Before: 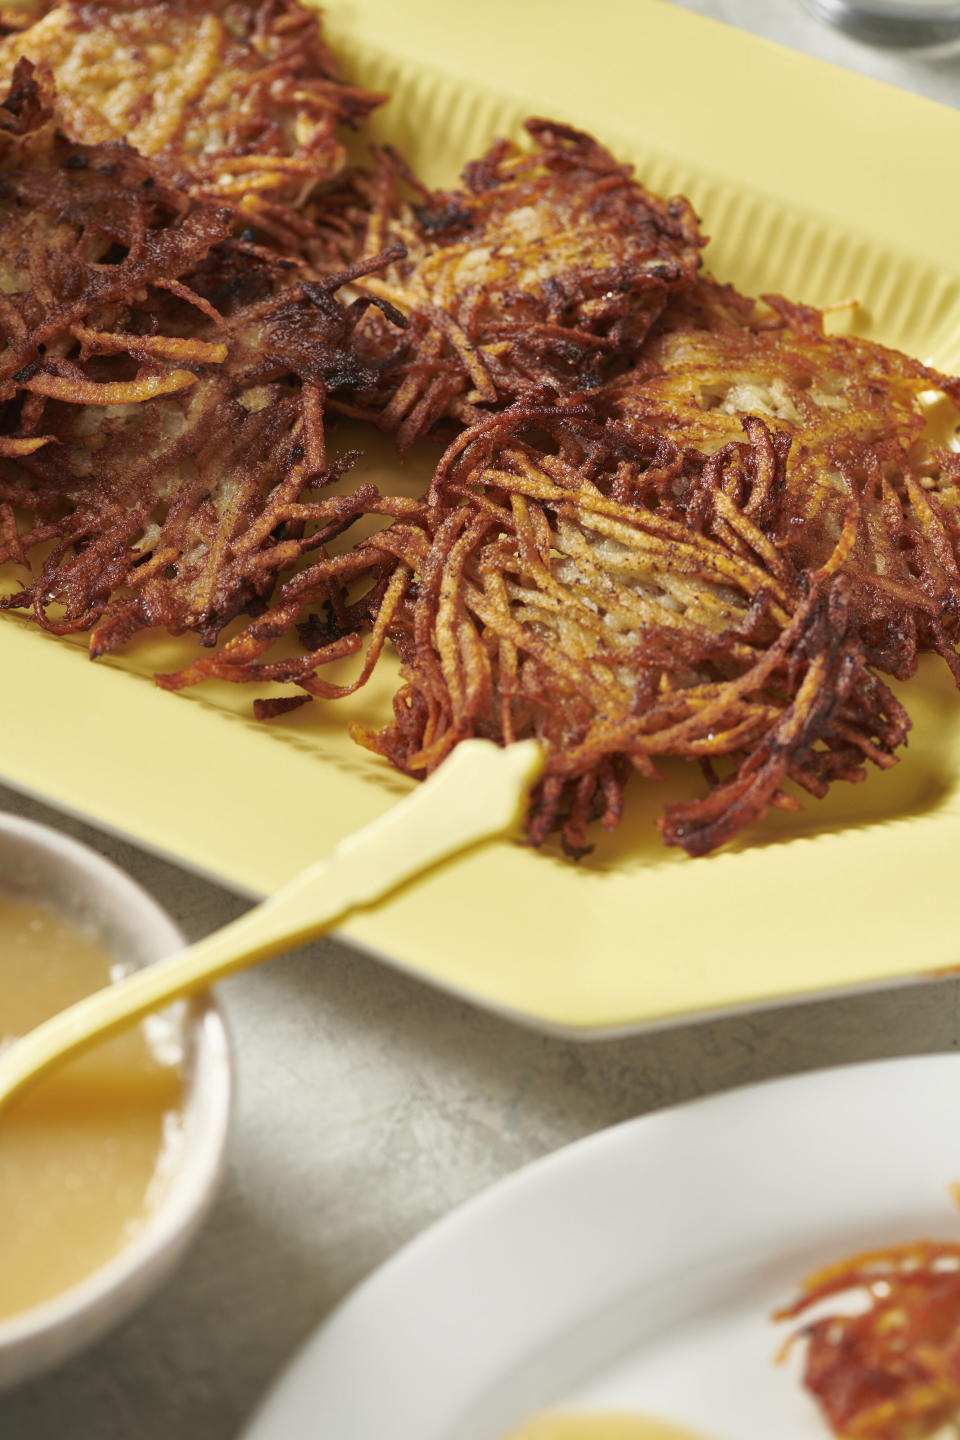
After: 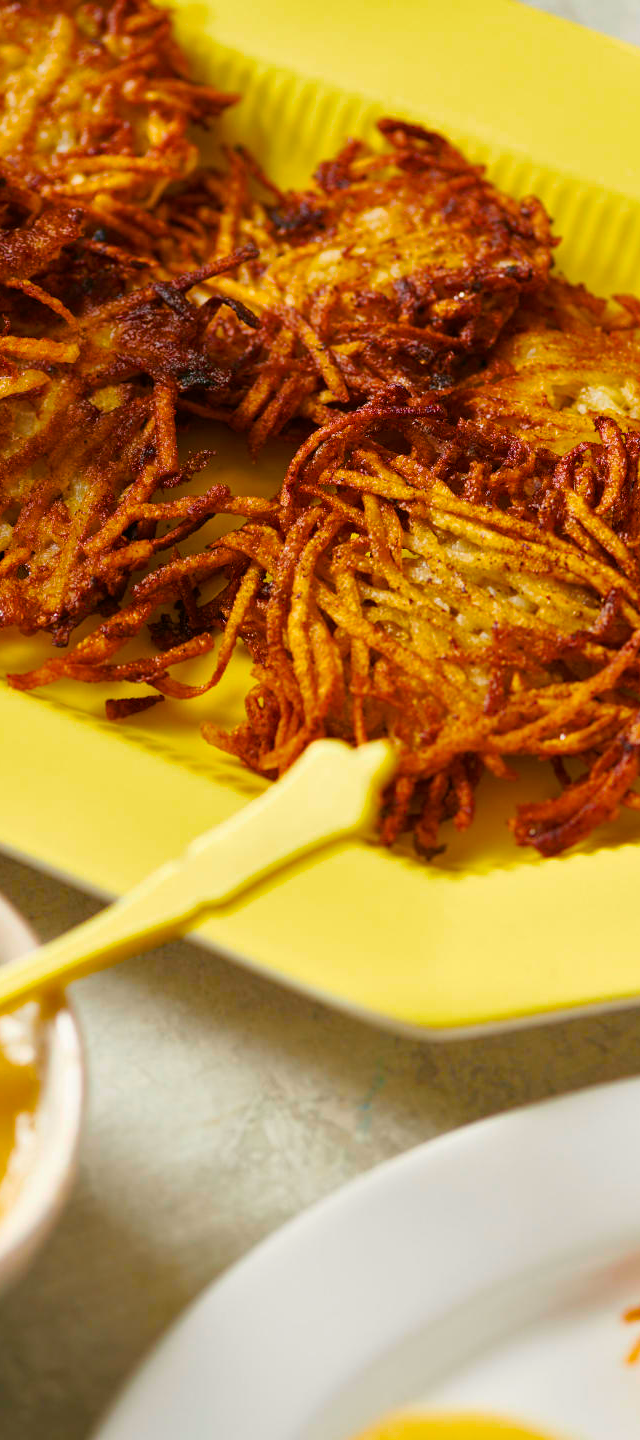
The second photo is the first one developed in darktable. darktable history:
crop and rotate: left 15.452%, right 17.863%
color correction: highlights b* -0.057, saturation 0.992
color balance rgb: linear chroma grading › global chroma 25.474%, perceptual saturation grading › global saturation 39.497%
